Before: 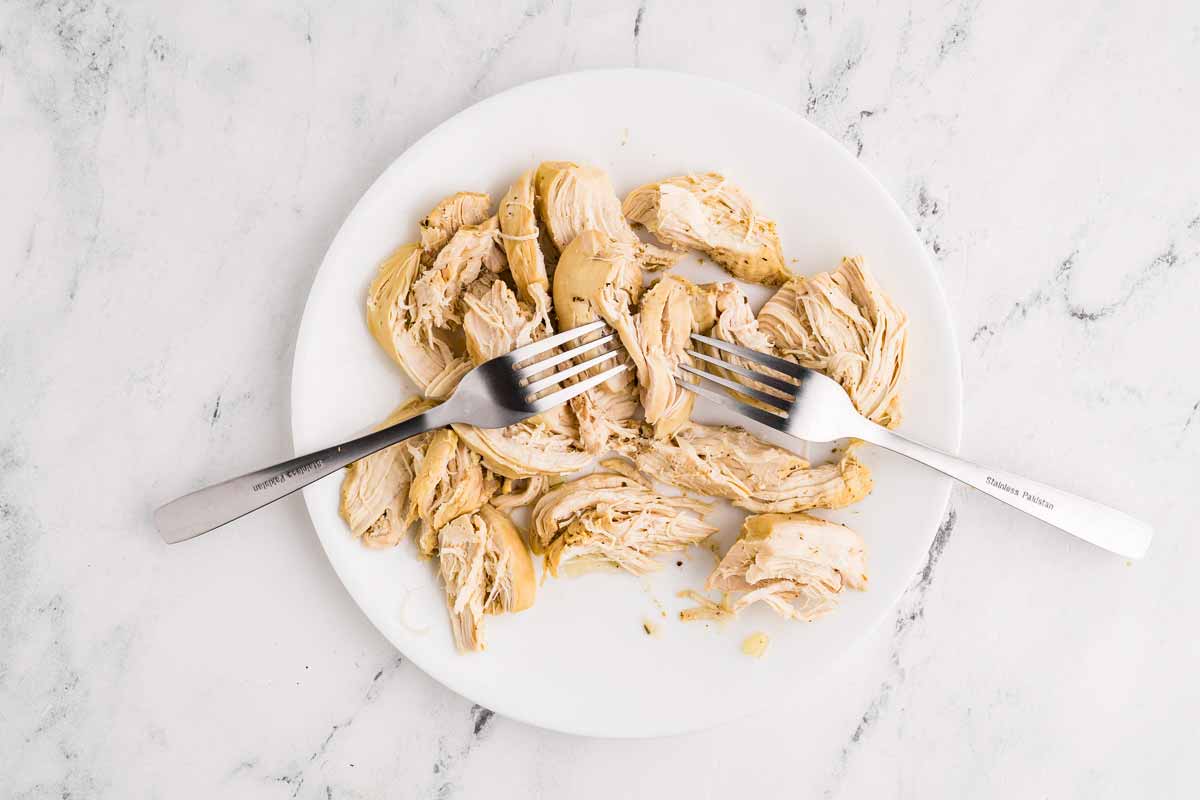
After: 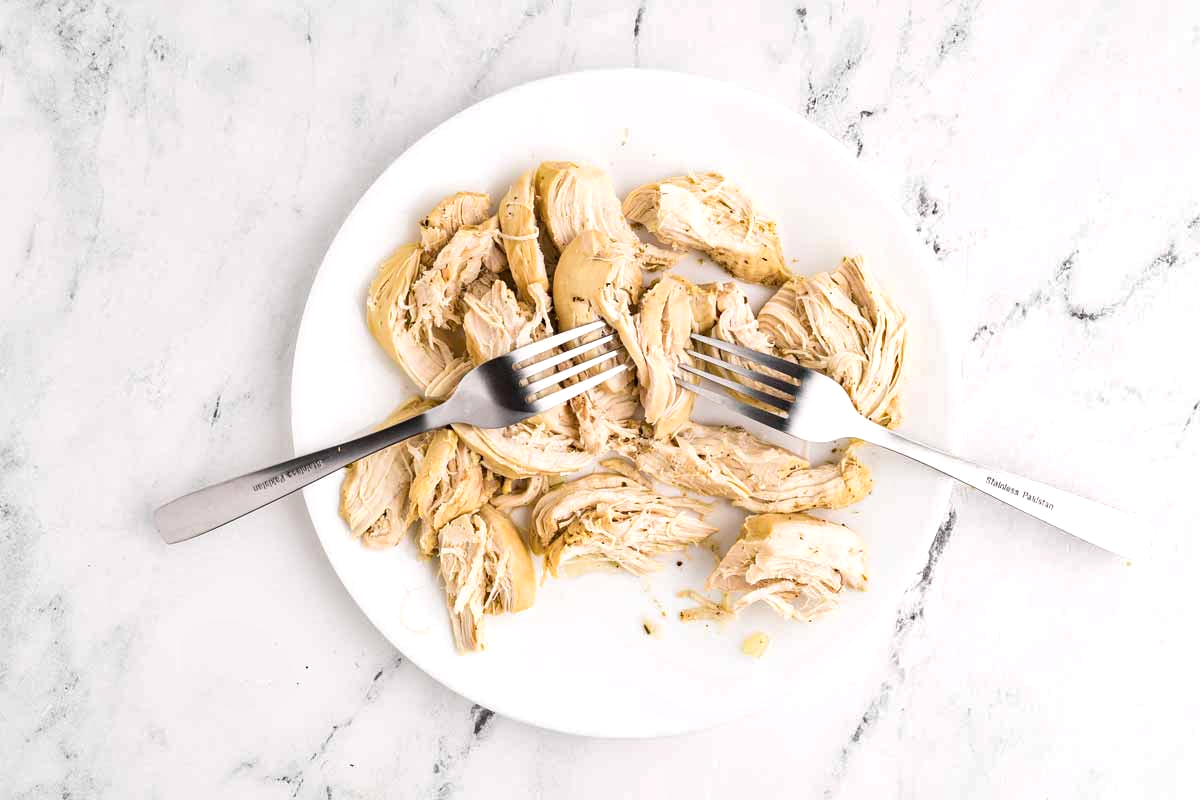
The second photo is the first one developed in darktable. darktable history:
shadows and highlights: radius 44.78, white point adjustment 6.64, compress 79.65%, highlights color adjustment 78.42%, soften with gaussian
exposure: compensate highlight preservation false
